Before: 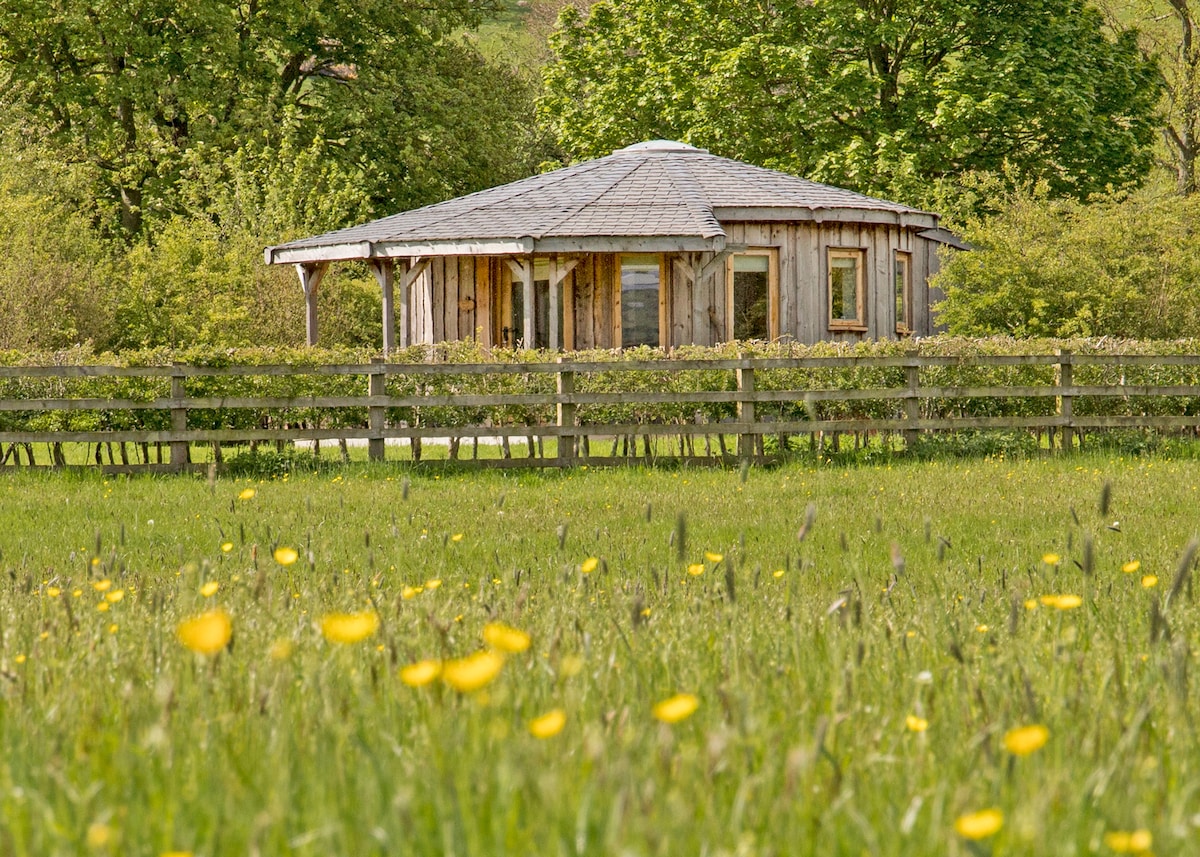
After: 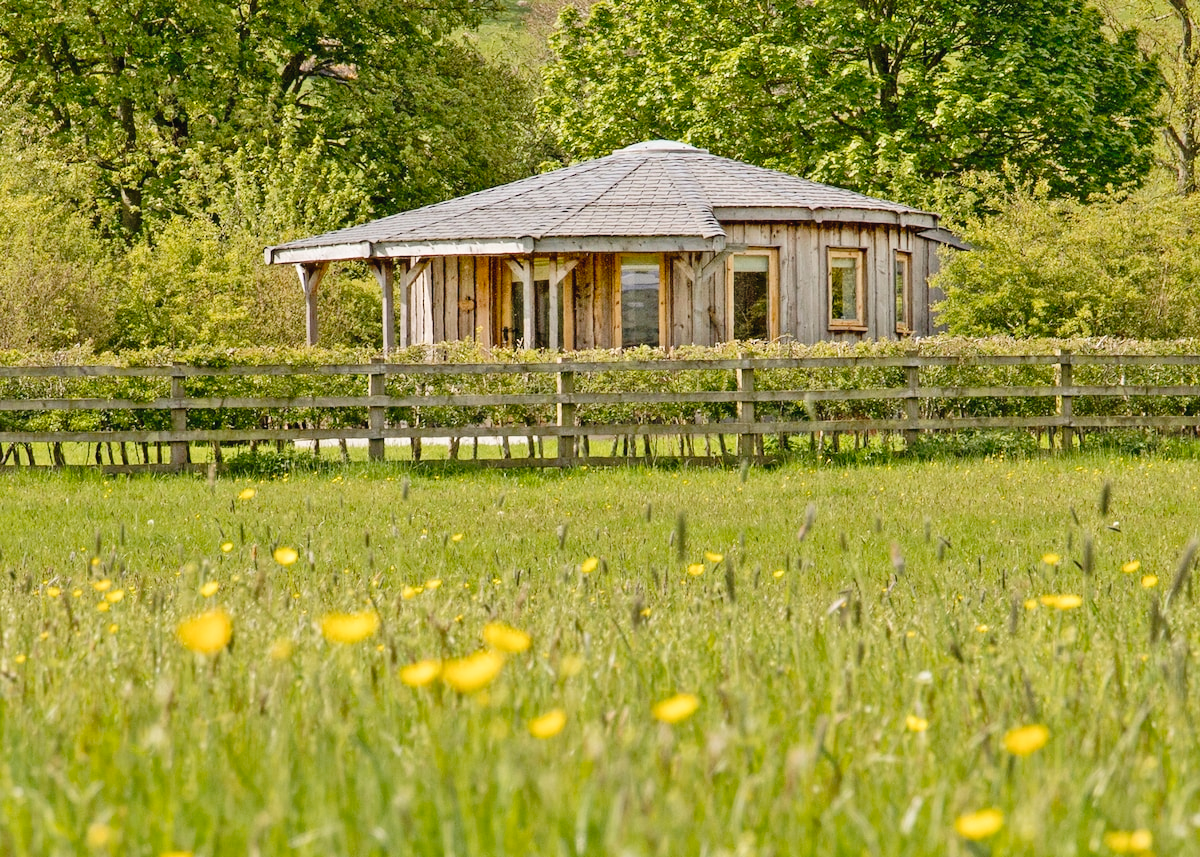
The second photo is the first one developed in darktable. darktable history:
tone curve: curves: ch0 [(0, 0) (0.003, 0.031) (0.011, 0.031) (0.025, 0.03) (0.044, 0.035) (0.069, 0.054) (0.1, 0.081) (0.136, 0.11) (0.177, 0.147) (0.224, 0.209) (0.277, 0.283) (0.335, 0.369) (0.399, 0.44) (0.468, 0.517) (0.543, 0.601) (0.623, 0.684) (0.709, 0.766) (0.801, 0.846) (0.898, 0.927) (1, 1)], preserve colors none
